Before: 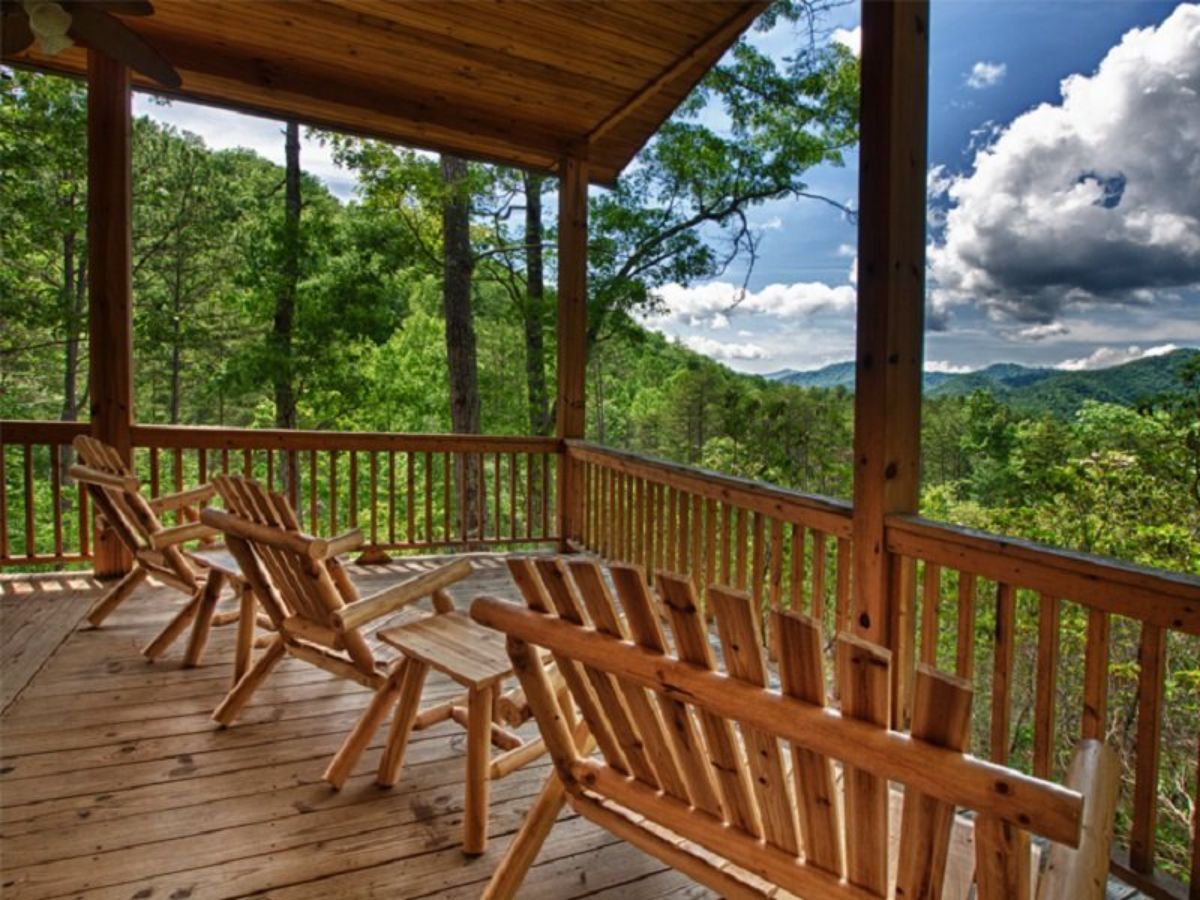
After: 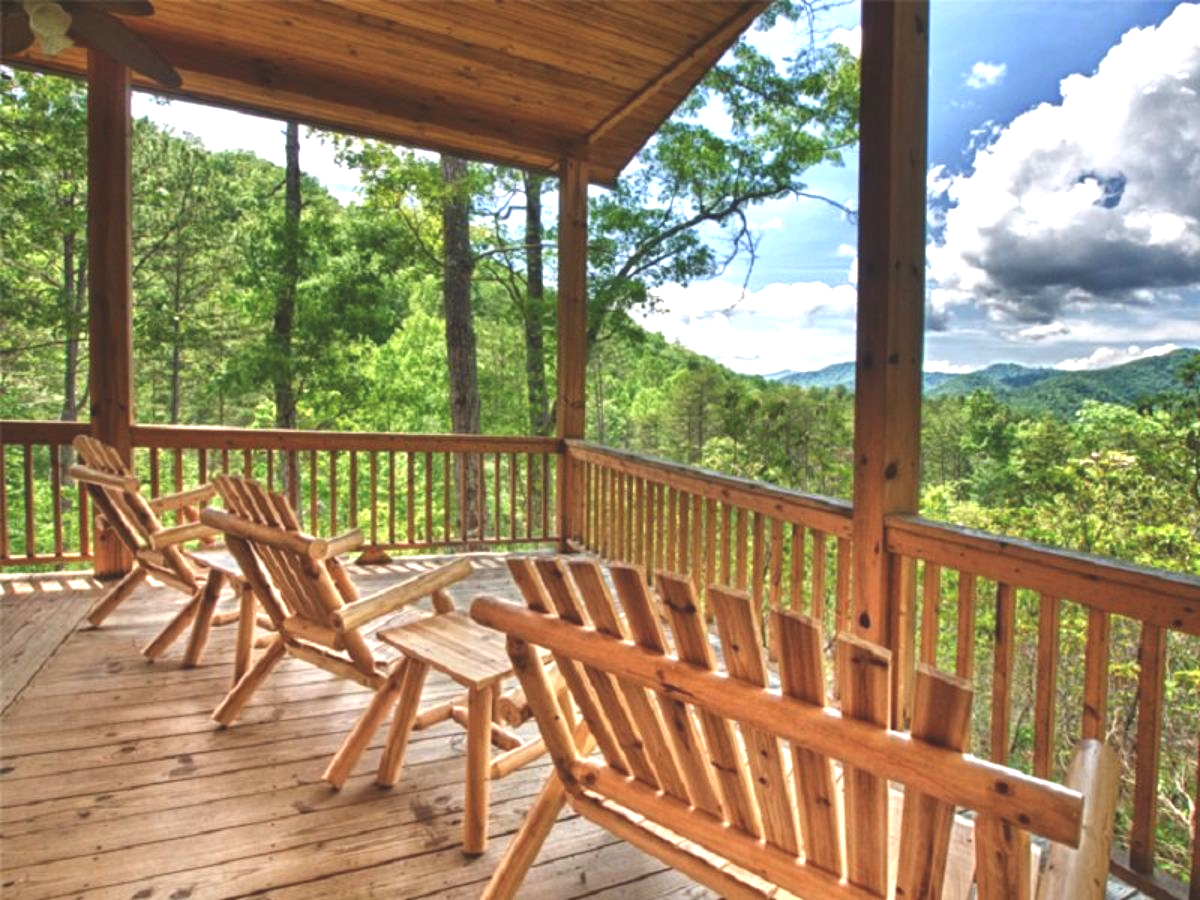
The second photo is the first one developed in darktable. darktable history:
exposure: black level correction 0, exposure 1.3 EV, compensate exposure bias true, compensate highlight preservation false
color balance rgb: linear chroma grading › global chroma 1.5%, linear chroma grading › mid-tones -1%, perceptual saturation grading › global saturation -3%, perceptual saturation grading › shadows -2%
color balance: lift [1.01, 1, 1, 1], gamma [1.097, 1, 1, 1], gain [0.85, 1, 1, 1]
